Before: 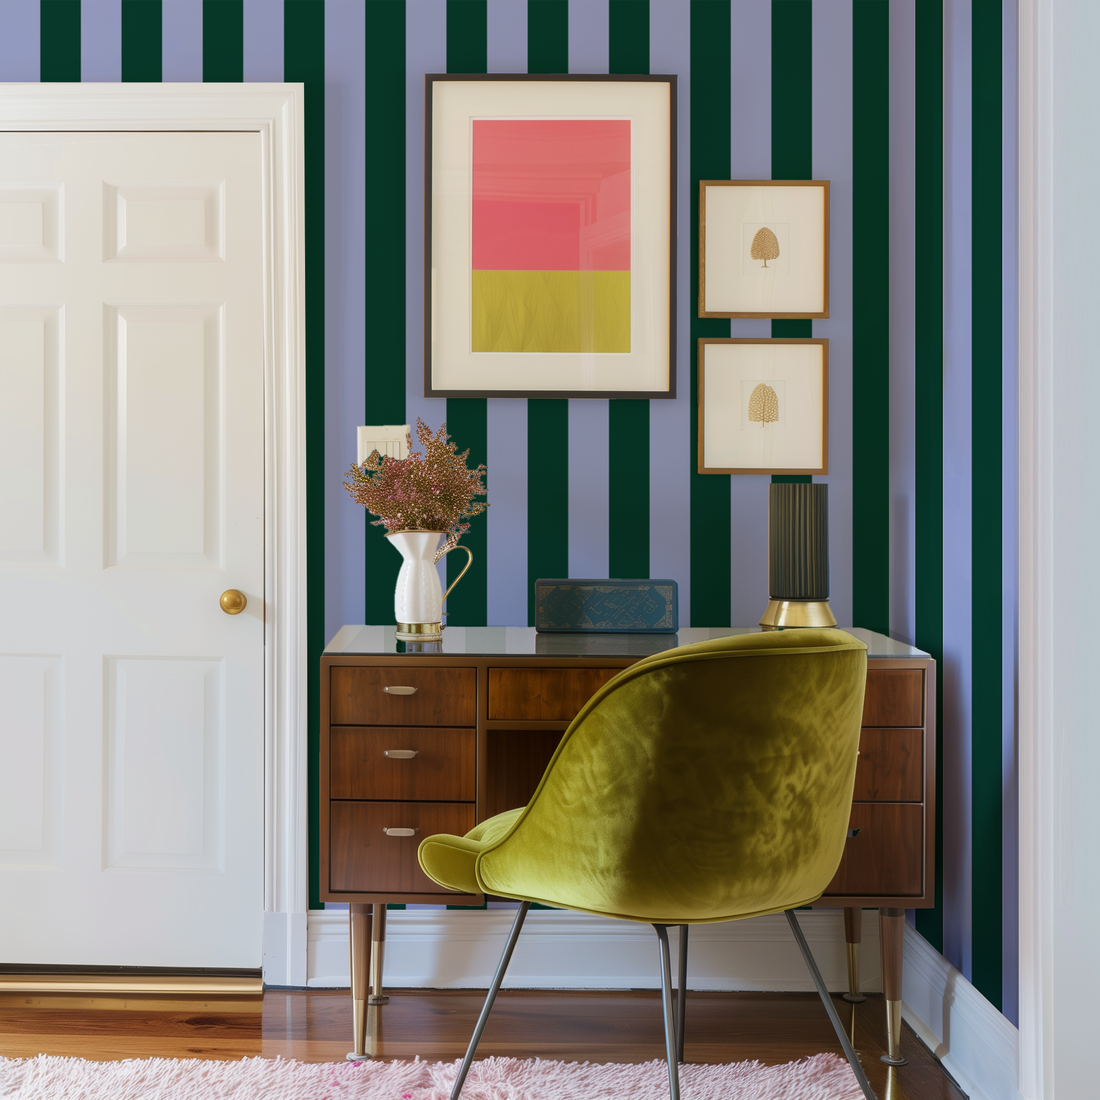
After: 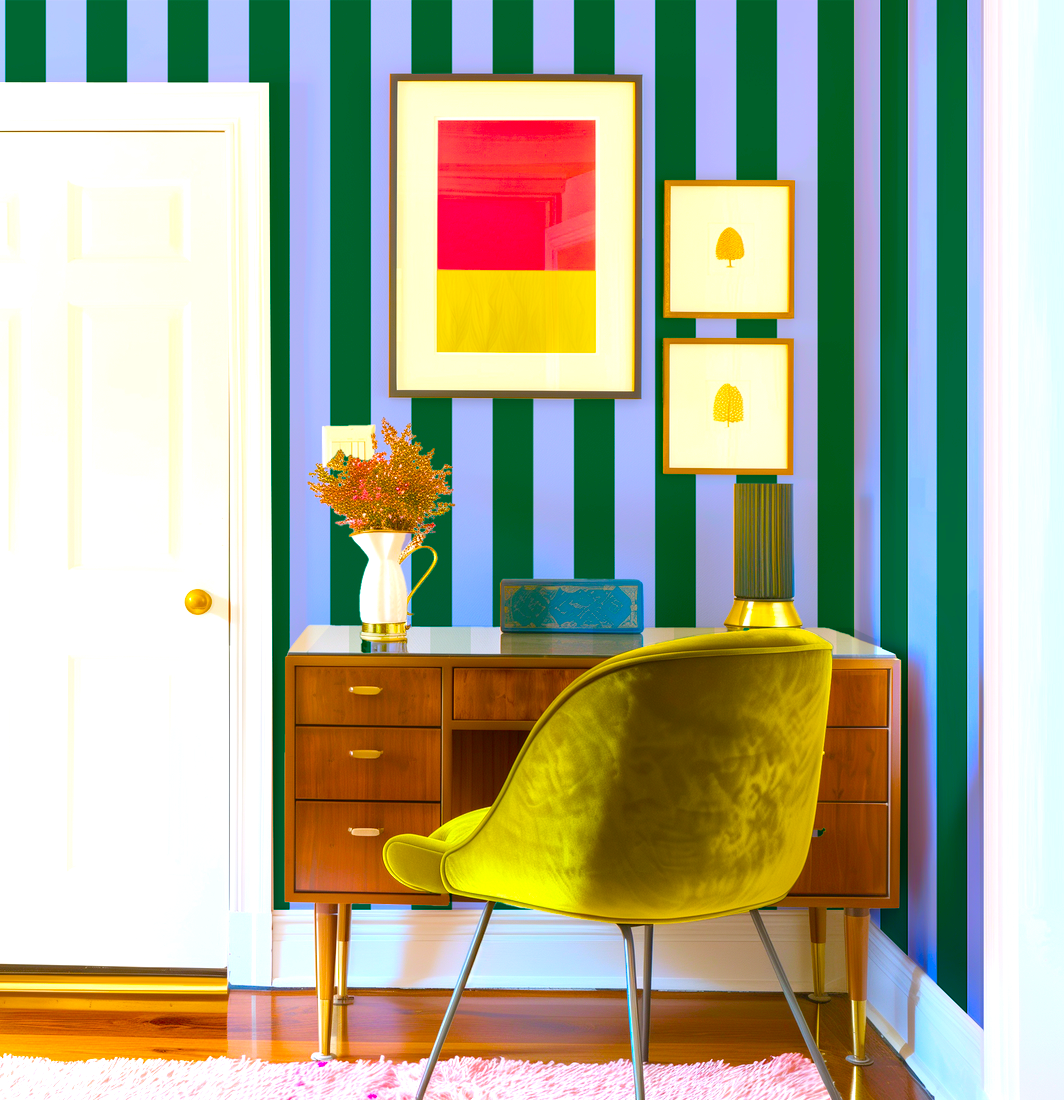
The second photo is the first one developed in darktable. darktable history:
levels: levels [0, 0.43, 0.984]
crop and rotate: left 3.238%
color balance rgb: linear chroma grading › global chroma 42%, perceptual saturation grading › global saturation 42%, perceptual brilliance grading › global brilliance 25%, global vibrance 33%
